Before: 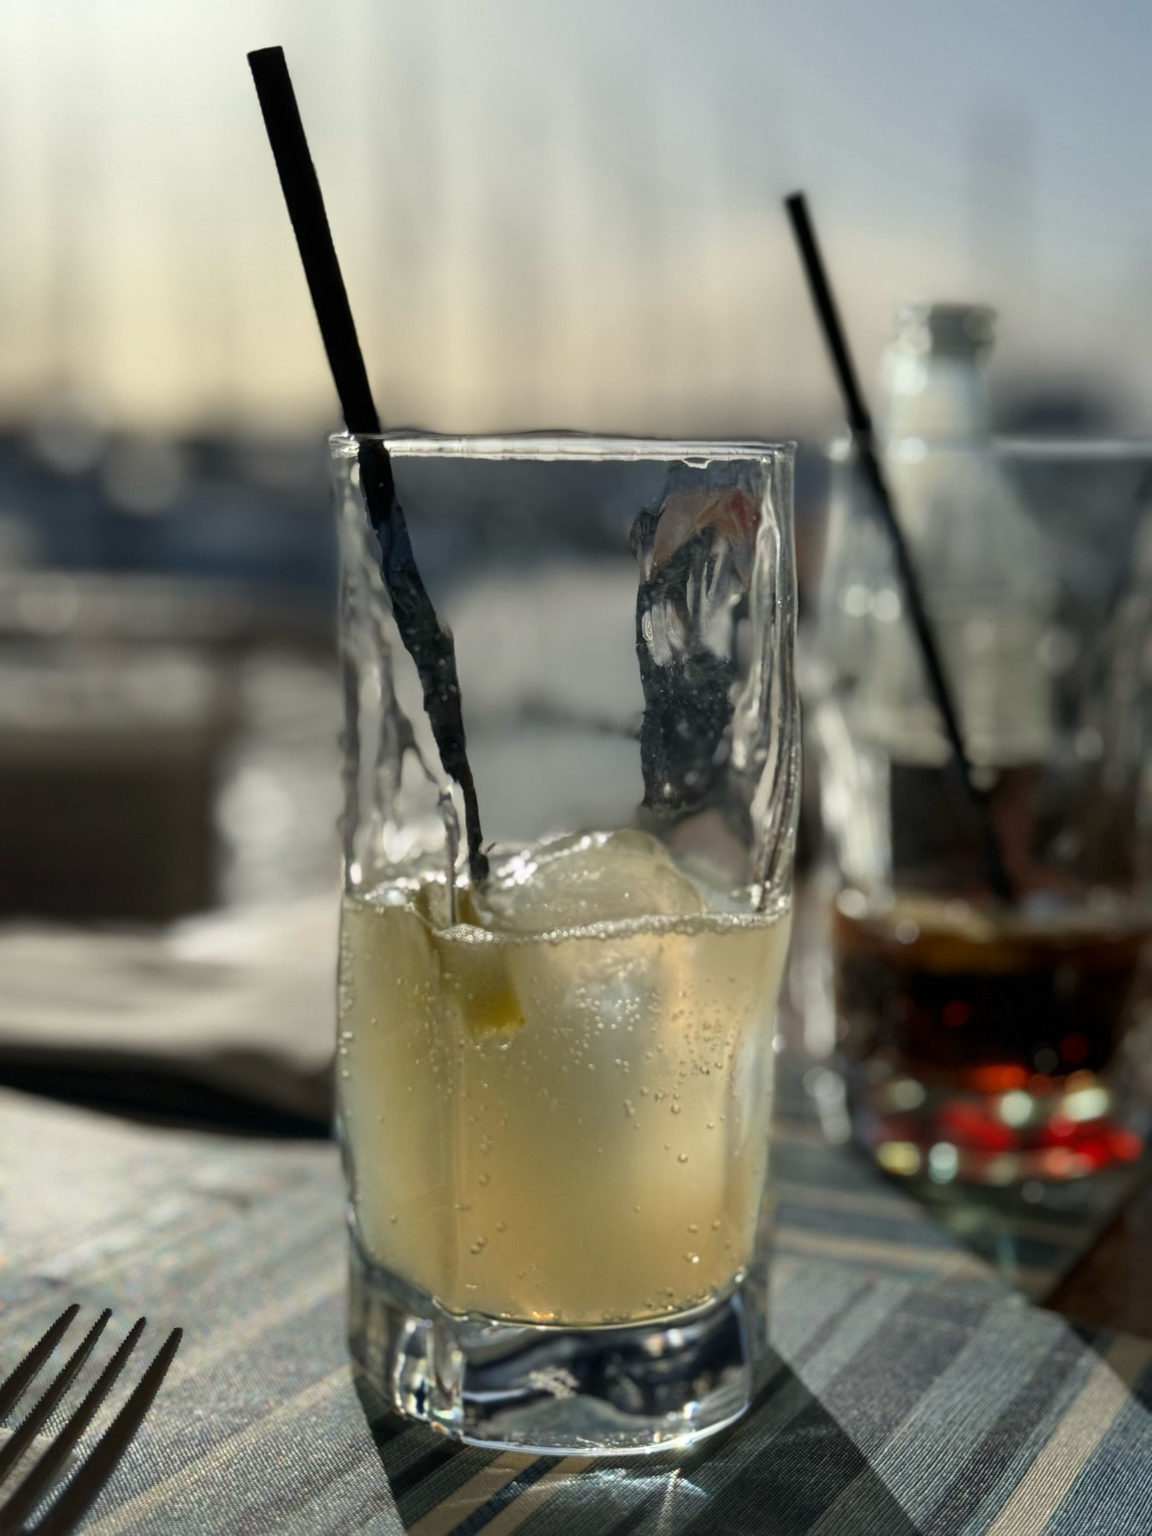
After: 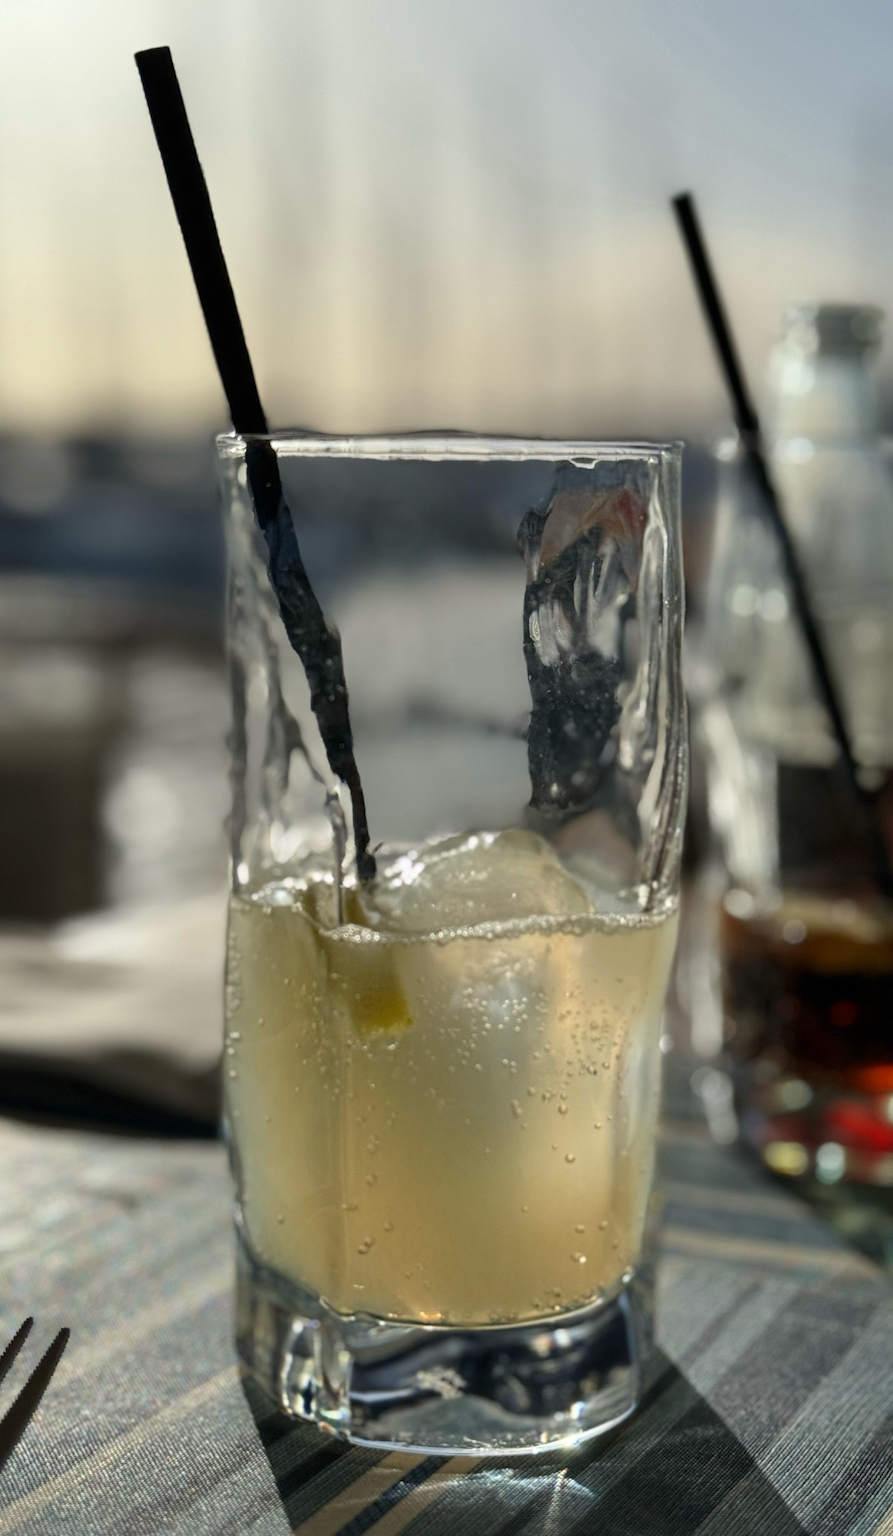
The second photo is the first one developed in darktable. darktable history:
crop: left 9.844%, right 12.558%
